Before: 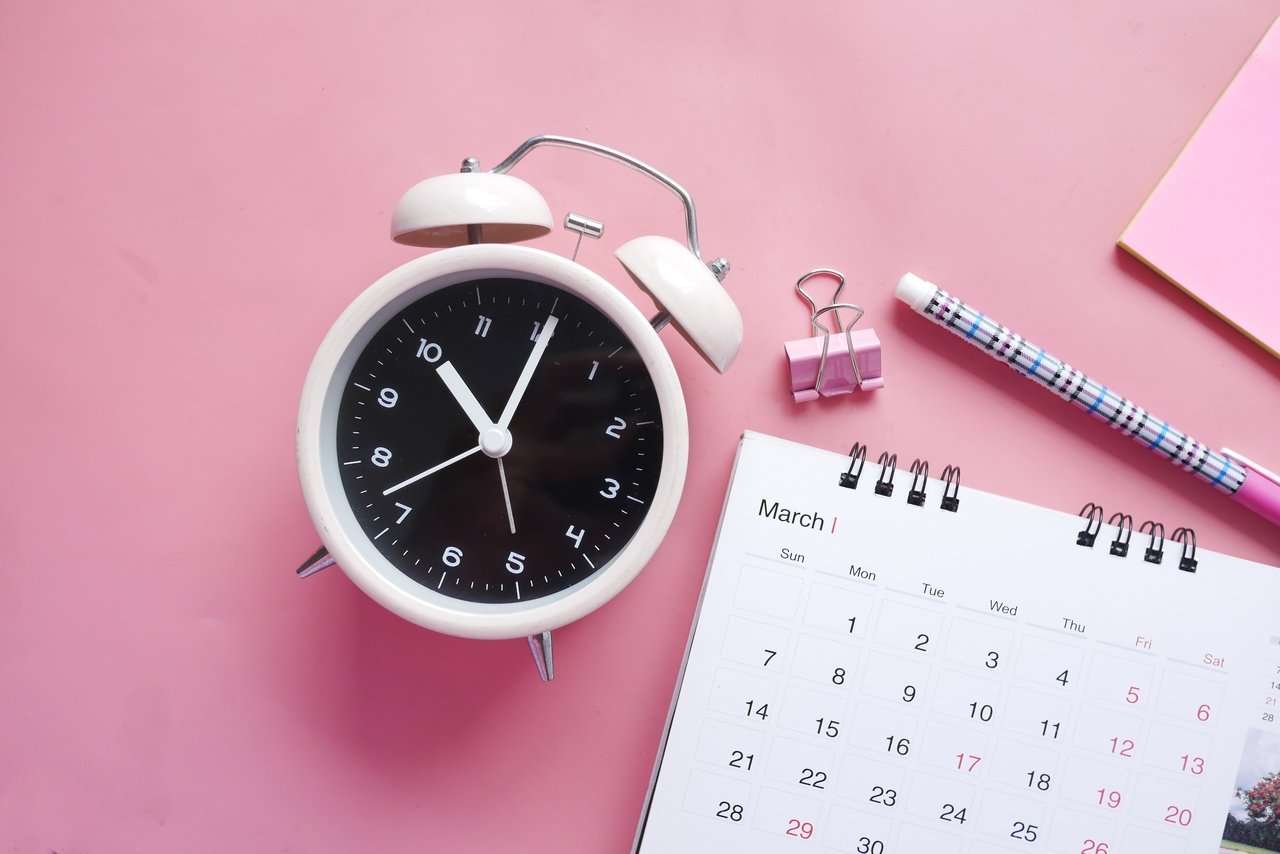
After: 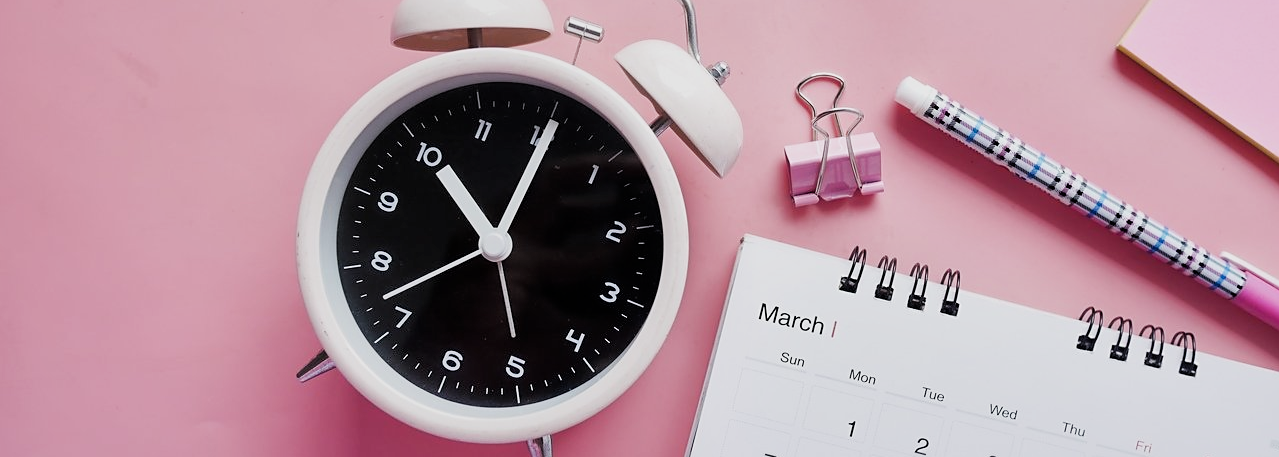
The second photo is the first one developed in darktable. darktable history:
filmic rgb: black relative exposure -7.65 EV, hardness 4.02, contrast 1.1, highlights saturation mix -30%
local contrast: mode bilateral grid, contrast 20, coarseness 50, detail 132%, midtone range 0.2
sharpen: radius 1.864, amount 0.398, threshold 1.271
crop and rotate: top 23.043%, bottom 23.437%
